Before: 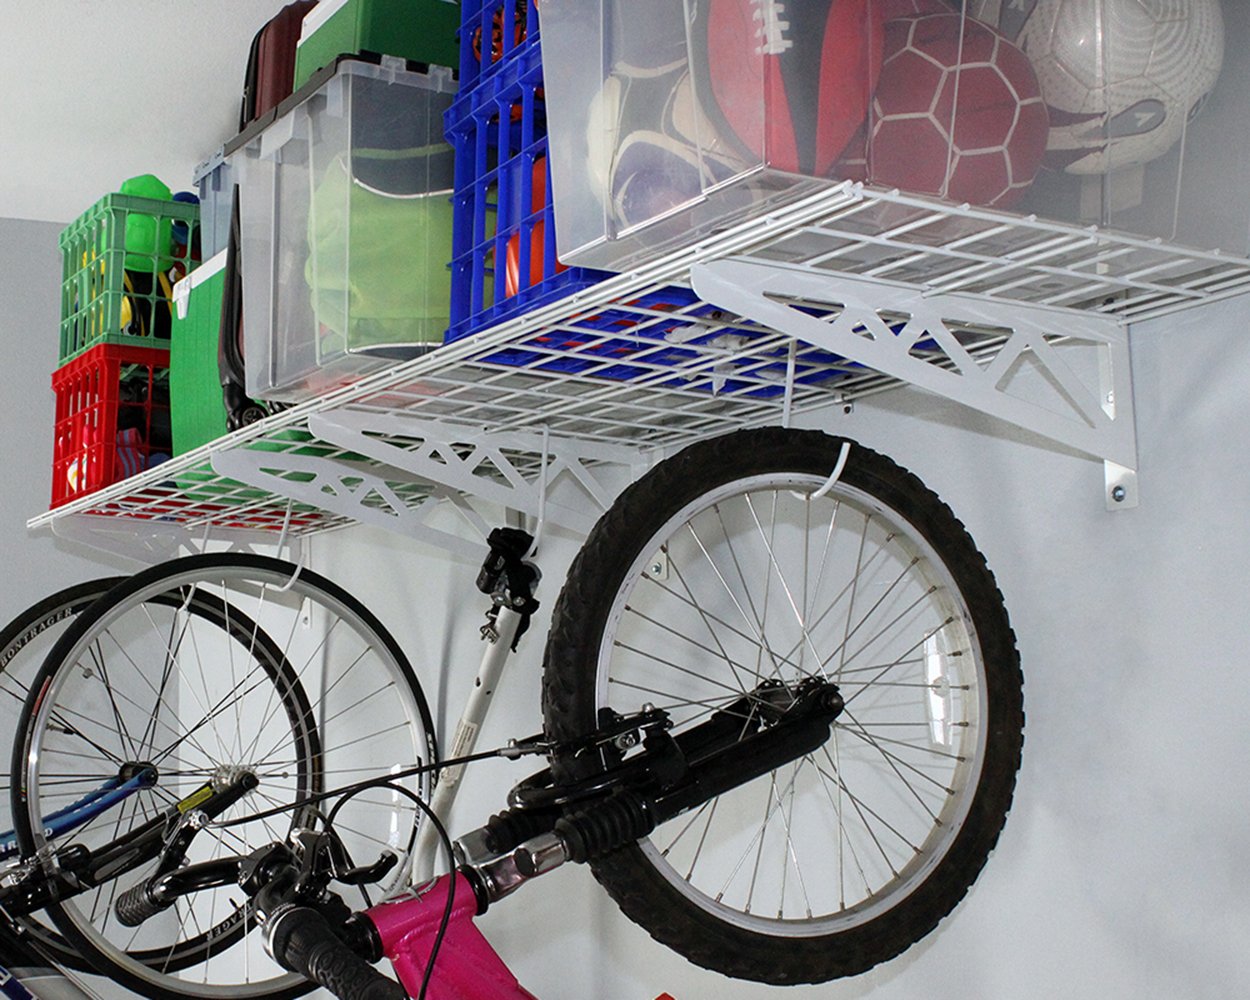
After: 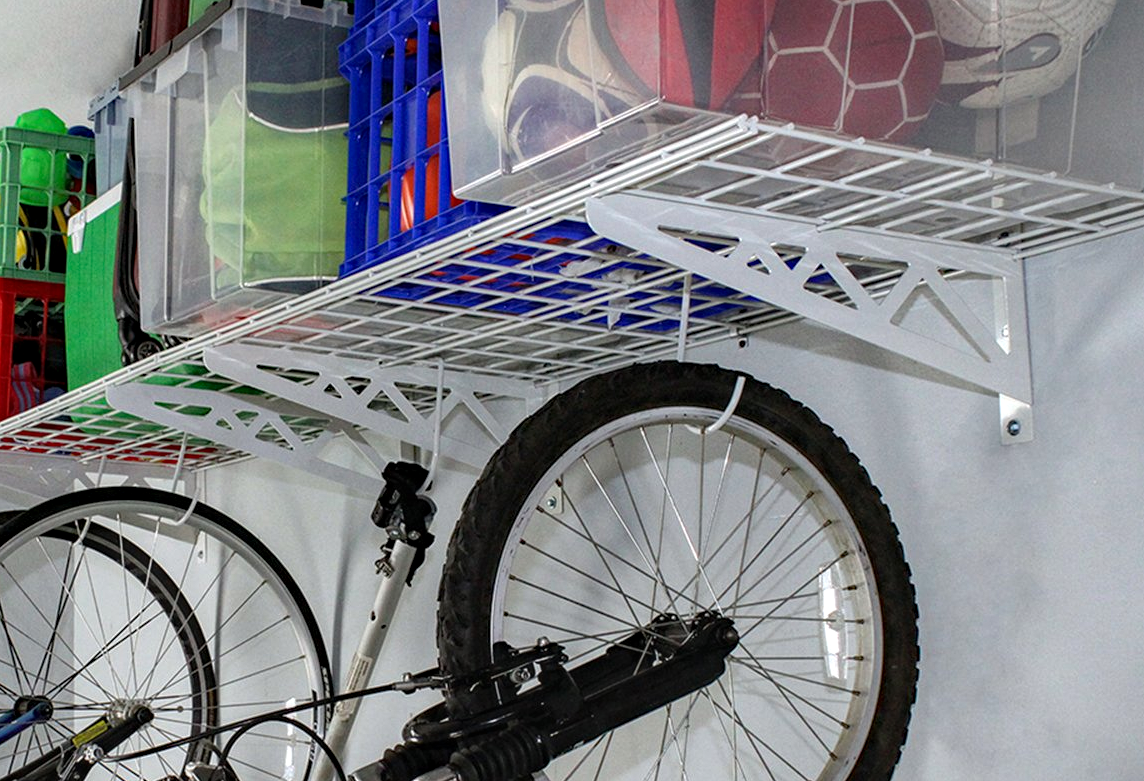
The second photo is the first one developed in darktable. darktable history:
local contrast: on, module defaults
haze removal: compatibility mode true, adaptive false
crop: left 8.409%, top 6.615%, bottom 15.256%
